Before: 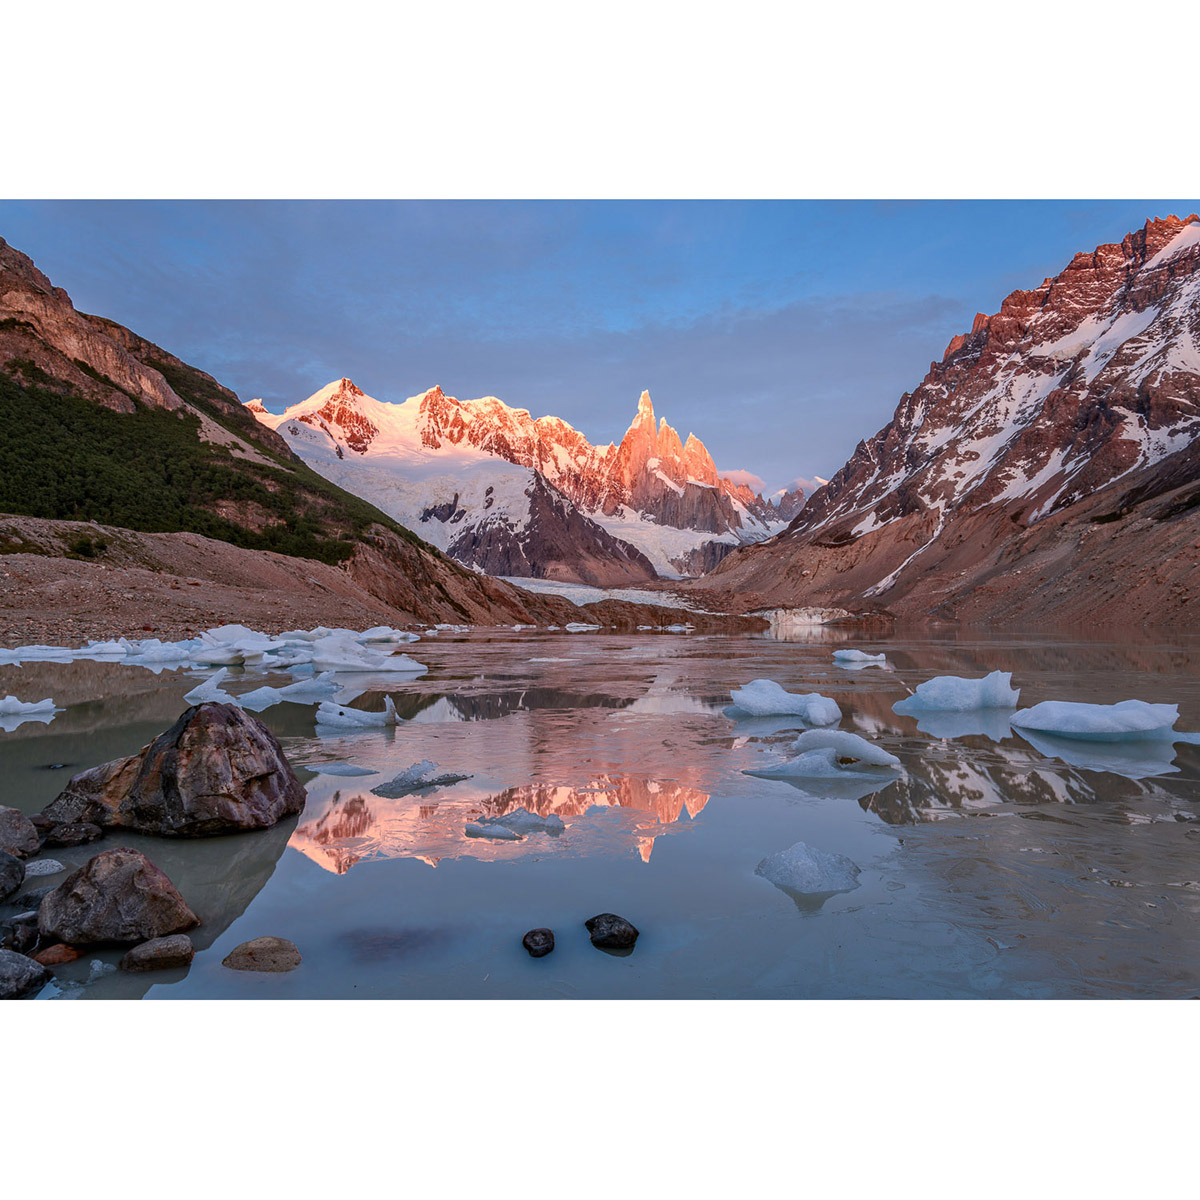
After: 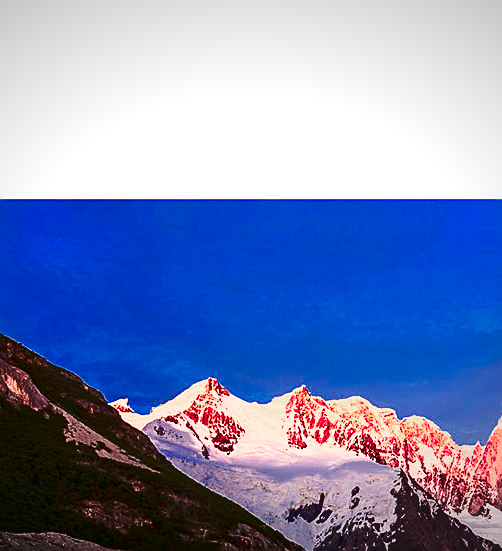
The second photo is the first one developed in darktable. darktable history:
haze removal: strength 0.277, distance 0.252, compatibility mode true, adaptive false
vignetting: fall-off start 84.81%, fall-off radius 80.9%, width/height ratio 1.214
tone curve: curves: ch0 [(0, 0) (0.003, 0.045) (0.011, 0.054) (0.025, 0.069) (0.044, 0.083) (0.069, 0.101) (0.1, 0.119) (0.136, 0.146) (0.177, 0.177) (0.224, 0.221) (0.277, 0.277) (0.335, 0.362) (0.399, 0.452) (0.468, 0.571) (0.543, 0.666) (0.623, 0.758) (0.709, 0.853) (0.801, 0.896) (0.898, 0.945) (1, 1)], preserve colors none
crop and rotate: left 11.214%, top 0.06%, right 46.914%, bottom 53.976%
sharpen: amount 0.55
color zones: curves: ch0 [(0, 0.553) (0.123, 0.58) (0.23, 0.419) (0.468, 0.155) (0.605, 0.132) (0.723, 0.063) (0.833, 0.172) (0.921, 0.468)]; ch1 [(0.025, 0.645) (0.229, 0.584) (0.326, 0.551) (0.537, 0.446) (0.599, 0.911) (0.708, 1) (0.805, 0.944)]; ch2 [(0.086, 0.468) (0.254, 0.464) (0.638, 0.564) (0.702, 0.592) (0.768, 0.564)]
contrast brightness saturation: contrast 0.189, brightness -0.237, saturation 0.108
